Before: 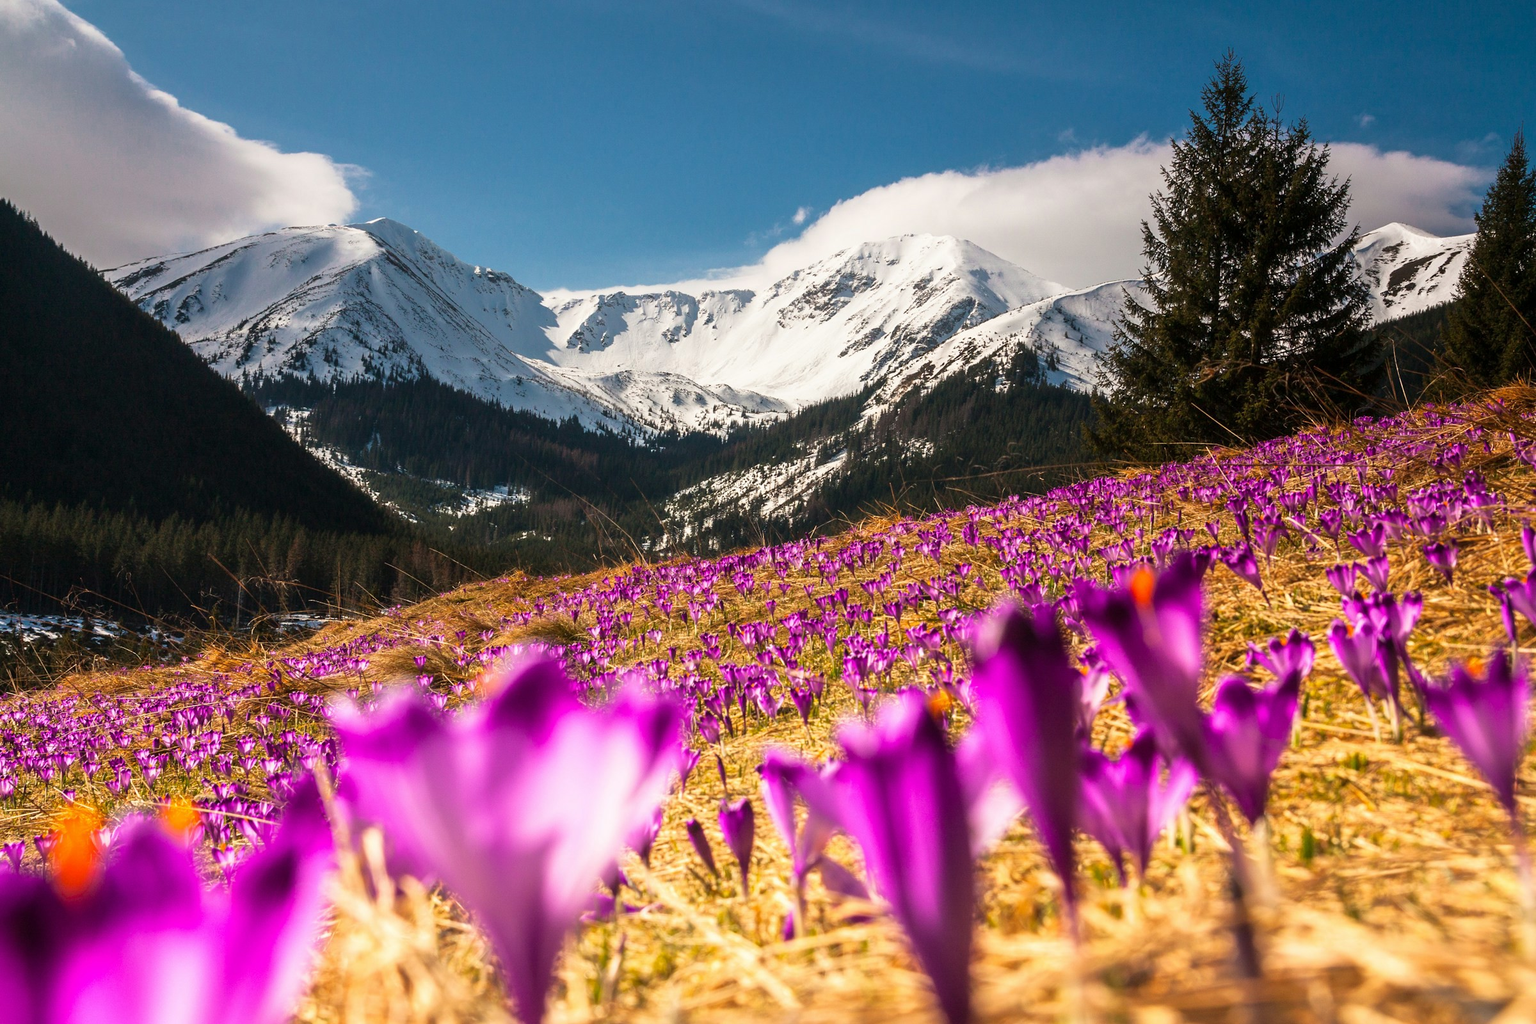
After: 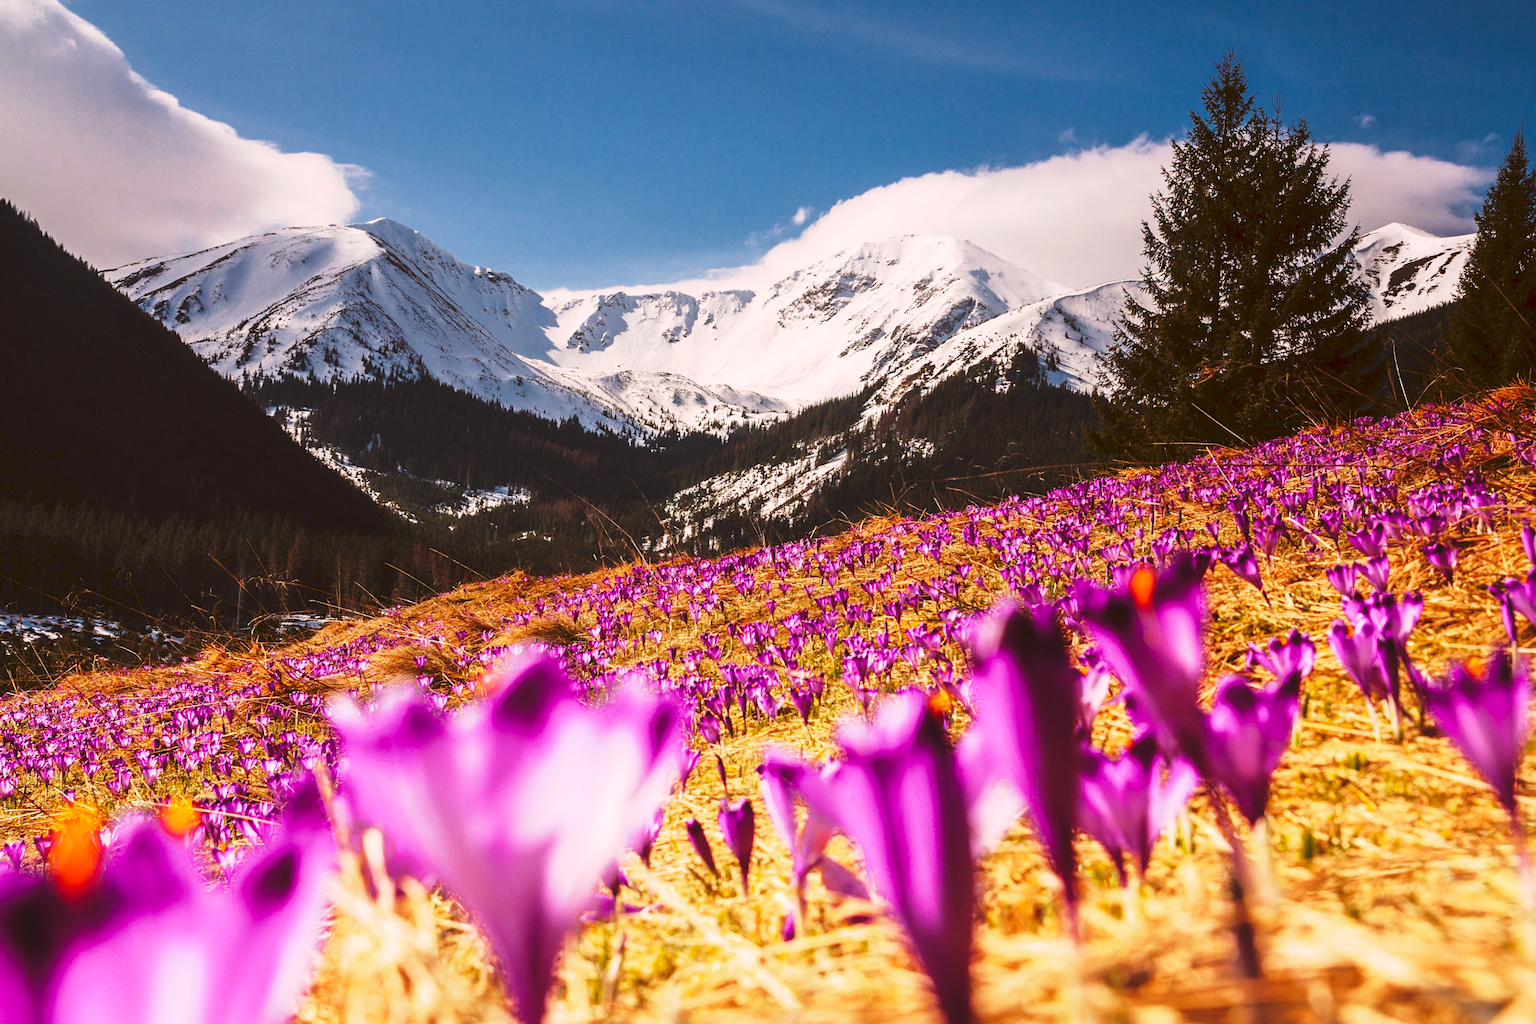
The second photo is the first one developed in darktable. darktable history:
tone curve: curves: ch0 [(0, 0) (0.003, 0.077) (0.011, 0.079) (0.025, 0.085) (0.044, 0.095) (0.069, 0.109) (0.1, 0.124) (0.136, 0.142) (0.177, 0.169) (0.224, 0.207) (0.277, 0.267) (0.335, 0.347) (0.399, 0.442) (0.468, 0.54) (0.543, 0.635) (0.623, 0.726) (0.709, 0.813) (0.801, 0.882) (0.898, 0.934) (1, 1)], preserve colors none
color look up table: target L [92.1, 89.56, 84.6, 82.3, 79.3, 74.32, 67.2, 68.54, 62.05, 53.53, 44.69, 46.13, 28.18, 200.69, 93.04, 77.54, 75.87, 54.91, 59.26, 52.08, 48.73, 57.49, 54.19, 48.94, 47.6, 43.02, 40.02, 30.35, 26.42, 15.56, 81.45, 74.58, 63.6, 71.27, 66.18, 59.62, 49.78, 50.69, 46.94, 35.27, 35.93, 16.17, 8.804, 2.676, 96.5, 71.85, 55.58, 48.78, 27.21], target a [-16.65, -26.2, -29.79, -55.47, -64.51, -11.08, -37.8, -4.281, -47.82, -31.31, -19.45, -8.394, -19.08, 0, 8.56, 16.07, 12.22, 56.01, 41.97, 56.55, 66.37, 35.3, 33.7, 6.002, 64.5, 57.35, 44.67, 9.728, 42.13, 37.59, 29.61, 36.27, 59.74, 40.91, 59.49, 13.17, 64.9, 21.36, 31.28, 46.99, 52.14, 39.47, 31.09, 17.7, 2.545, -19.71, 1.726, -9.448, 2.612], target b [83.17, 26.05, -3.476, 27.18, 68.39, 46, 33.64, 62.17, 52.49, 7.938, 40.28, 4.971, 36.38, -0.001, 26.37, 41.22, 71.9, 11.46, 56.76, 39.19, 6.258, 54.21, 21.13, 33.92, 60.86, 36.65, 48.13, 18.65, 18.62, 19.68, -26.51, -17.94, -35.51, -42.52, -49.79, -5.982, -26.28, -71.19, -28.6, 1.206, -55.45, -54.54, -21.95, 3.861, -2.573, -29.53, -41.47, -16.1, -26.9], num patches 49
